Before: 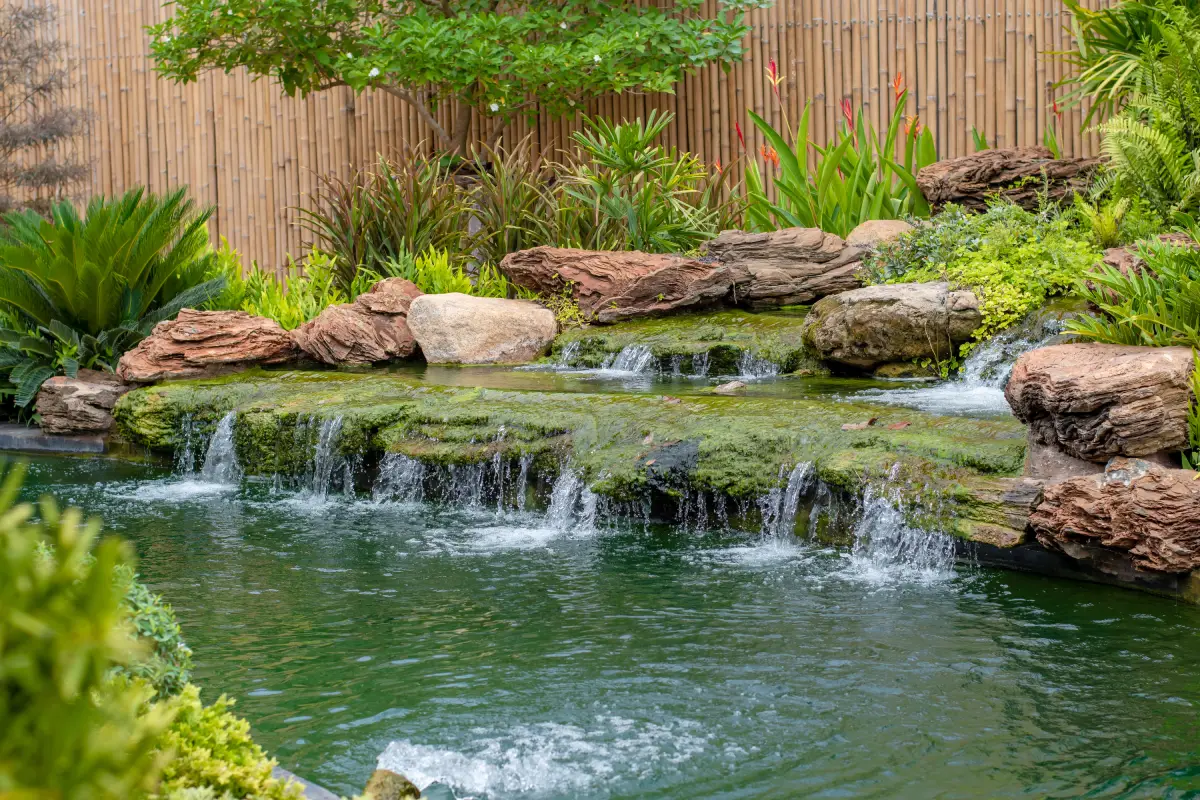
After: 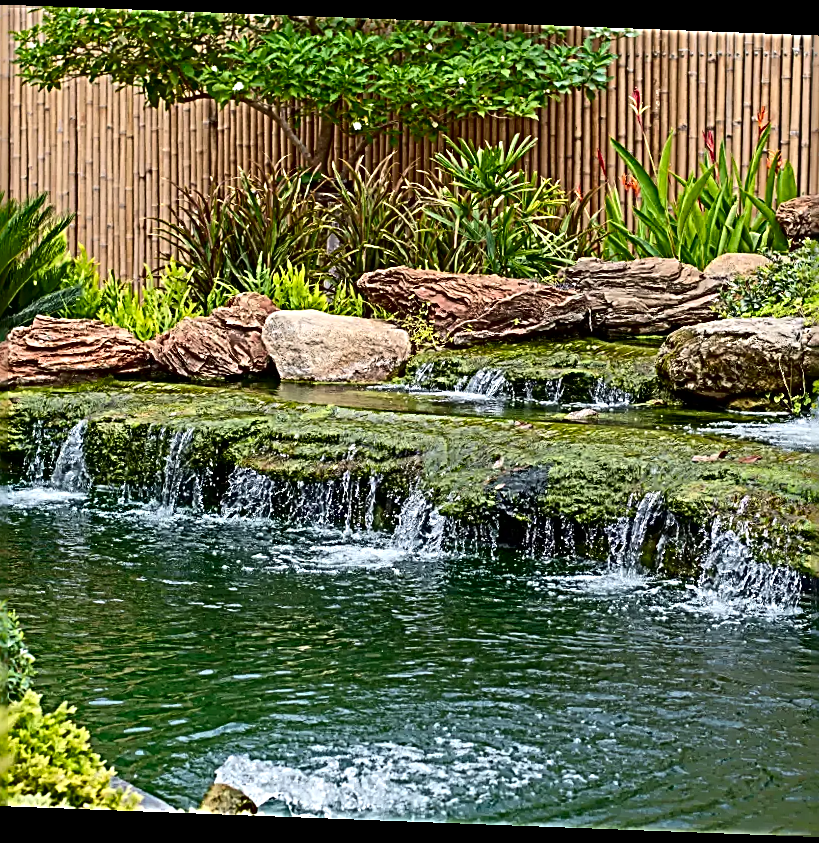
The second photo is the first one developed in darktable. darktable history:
crop and rotate: left 13.342%, right 19.991%
contrast brightness saturation: contrast 0.2, brightness -0.11, saturation 0.1
rotate and perspective: rotation 2.17°, automatic cropping off
sharpen: radius 3.158, amount 1.731
